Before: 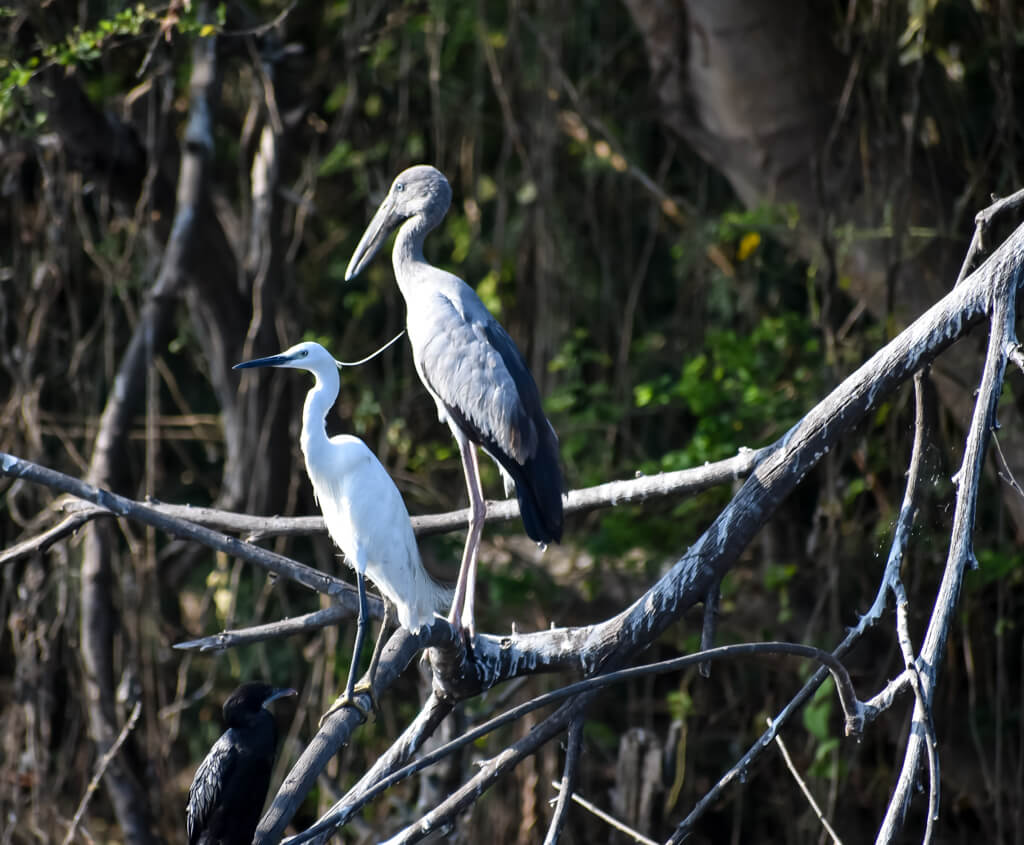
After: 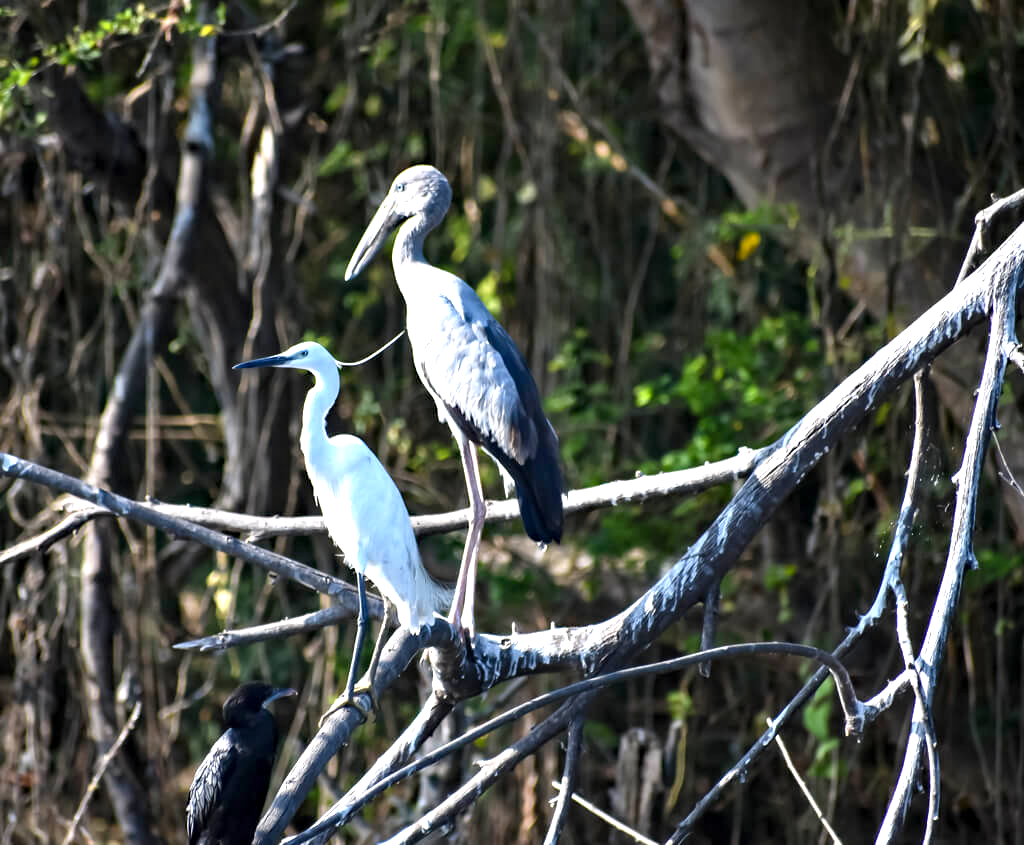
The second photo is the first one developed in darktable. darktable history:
haze removal: compatibility mode true, adaptive false
exposure: exposure 0.935 EV, compensate highlight preservation false
